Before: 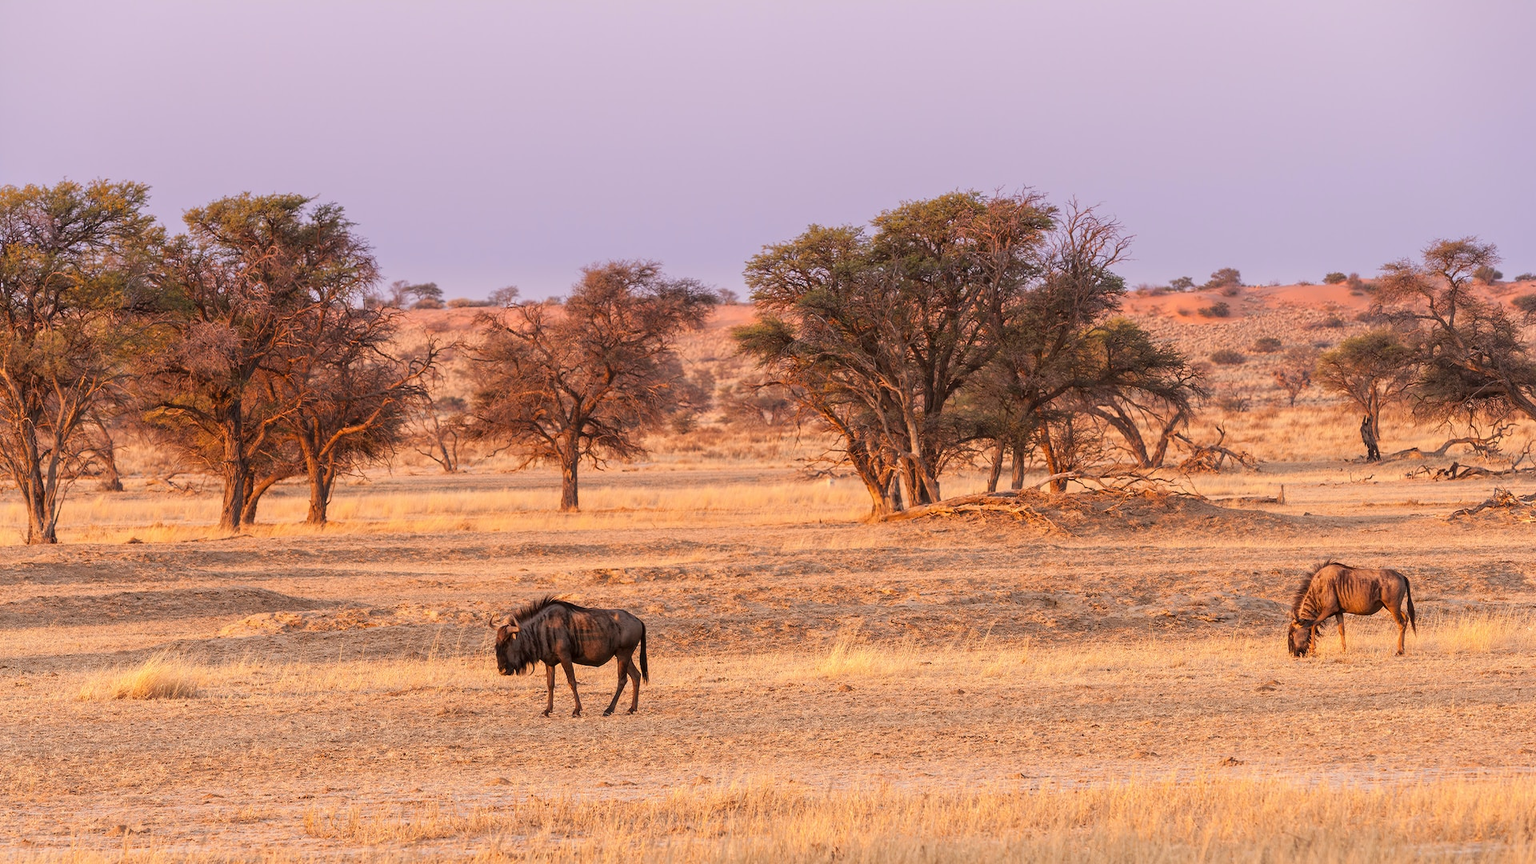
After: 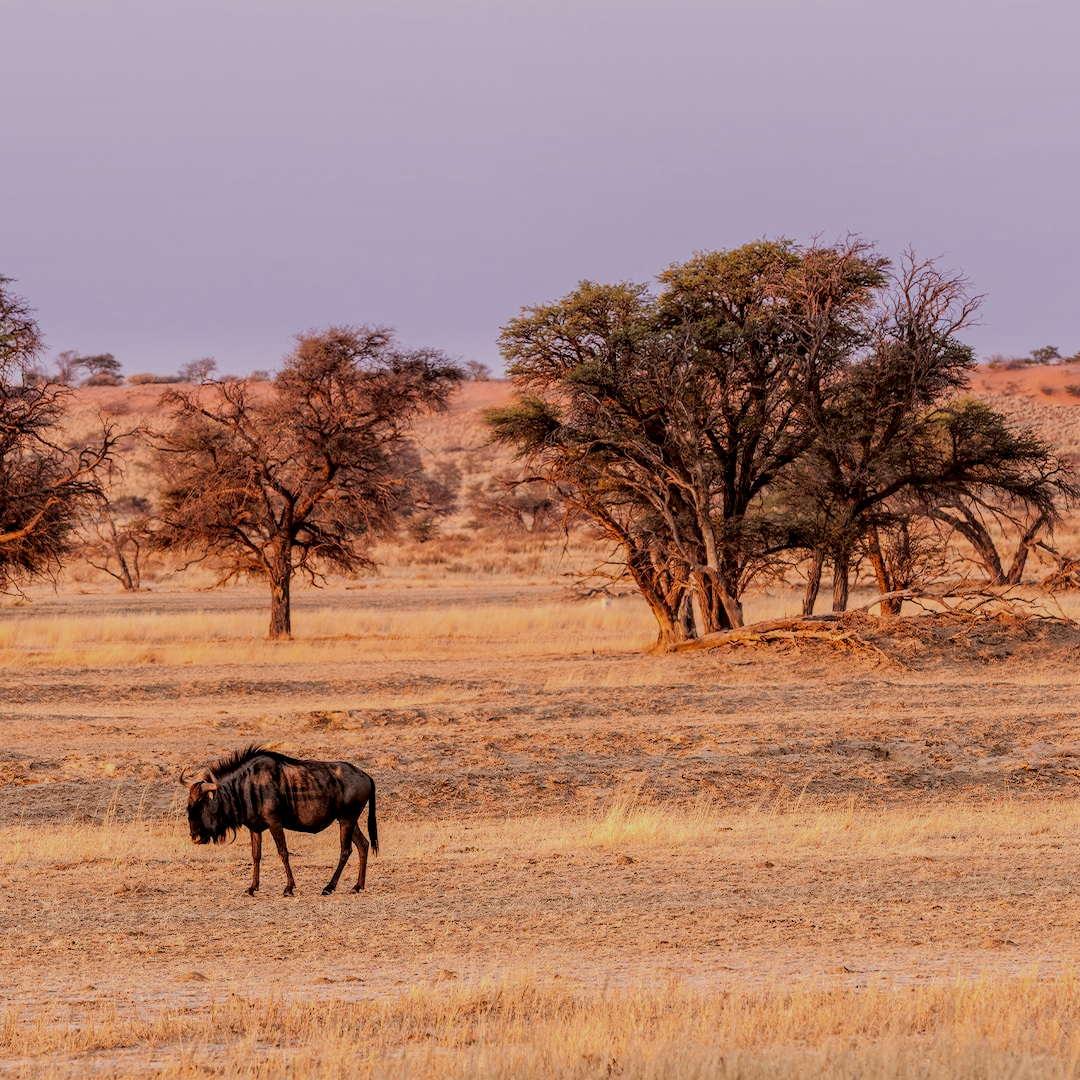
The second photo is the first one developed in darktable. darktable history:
crop and rotate: left 22.516%, right 21.234%
color correction: highlights a* -2.73, highlights b* -2.09, shadows a* 2.41, shadows b* 2.73
local contrast: detail 150%
filmic rgb: black relative exposure -6.15 EV, white relative exposure 6.96 EV, hardness 2.23, color science v6 (2022)
